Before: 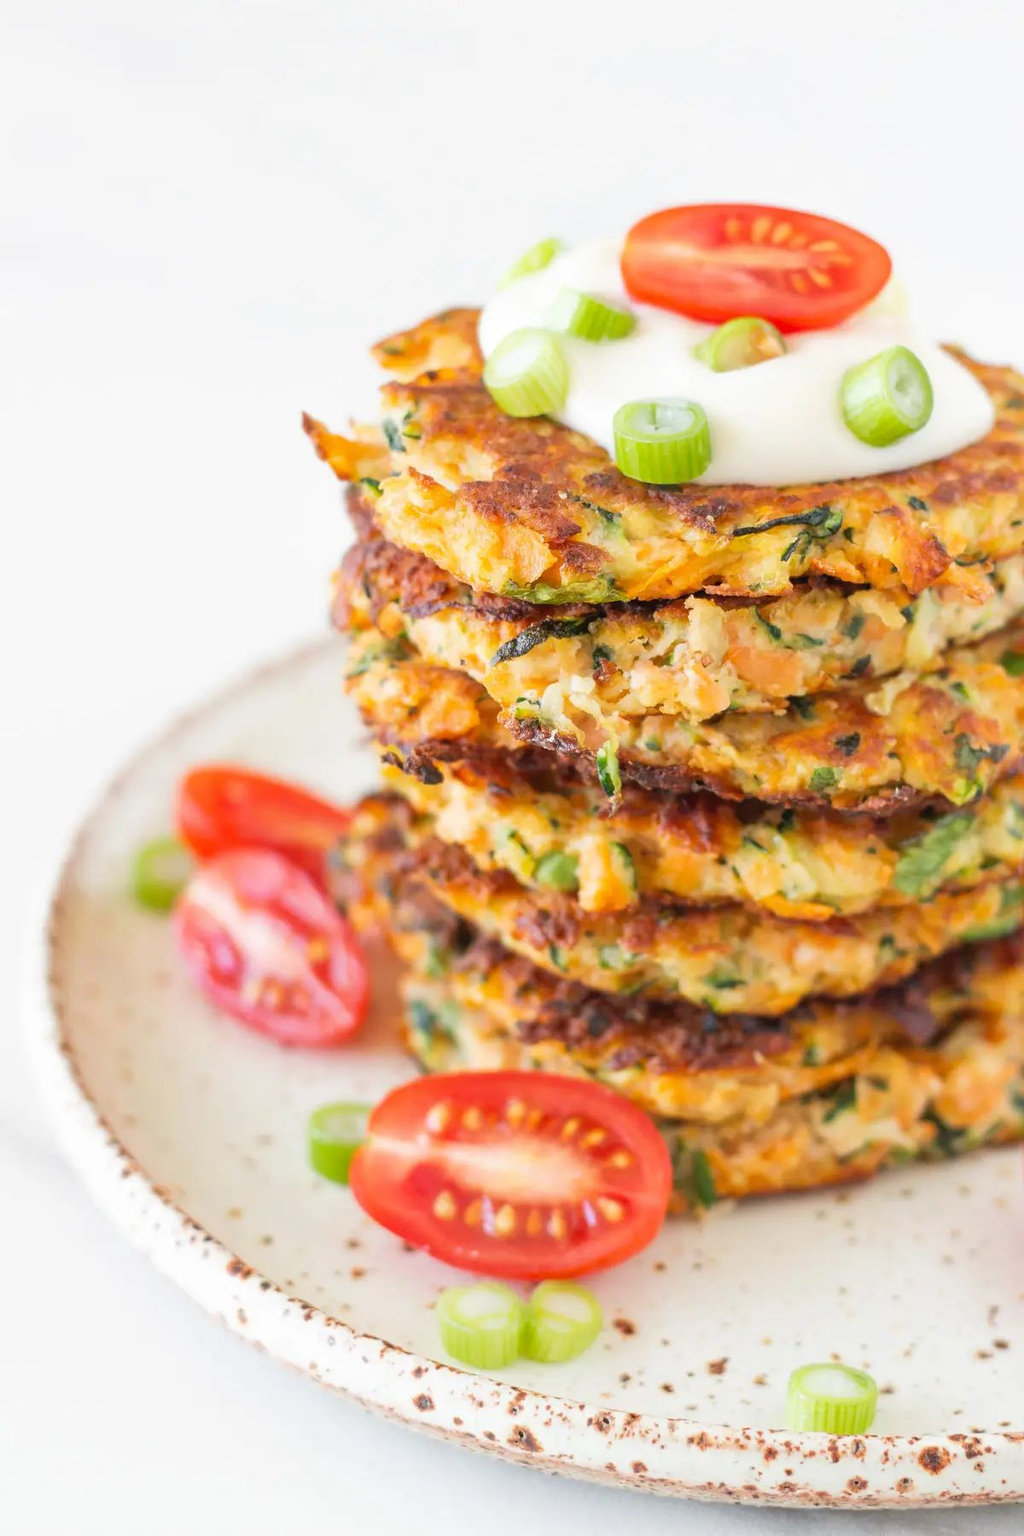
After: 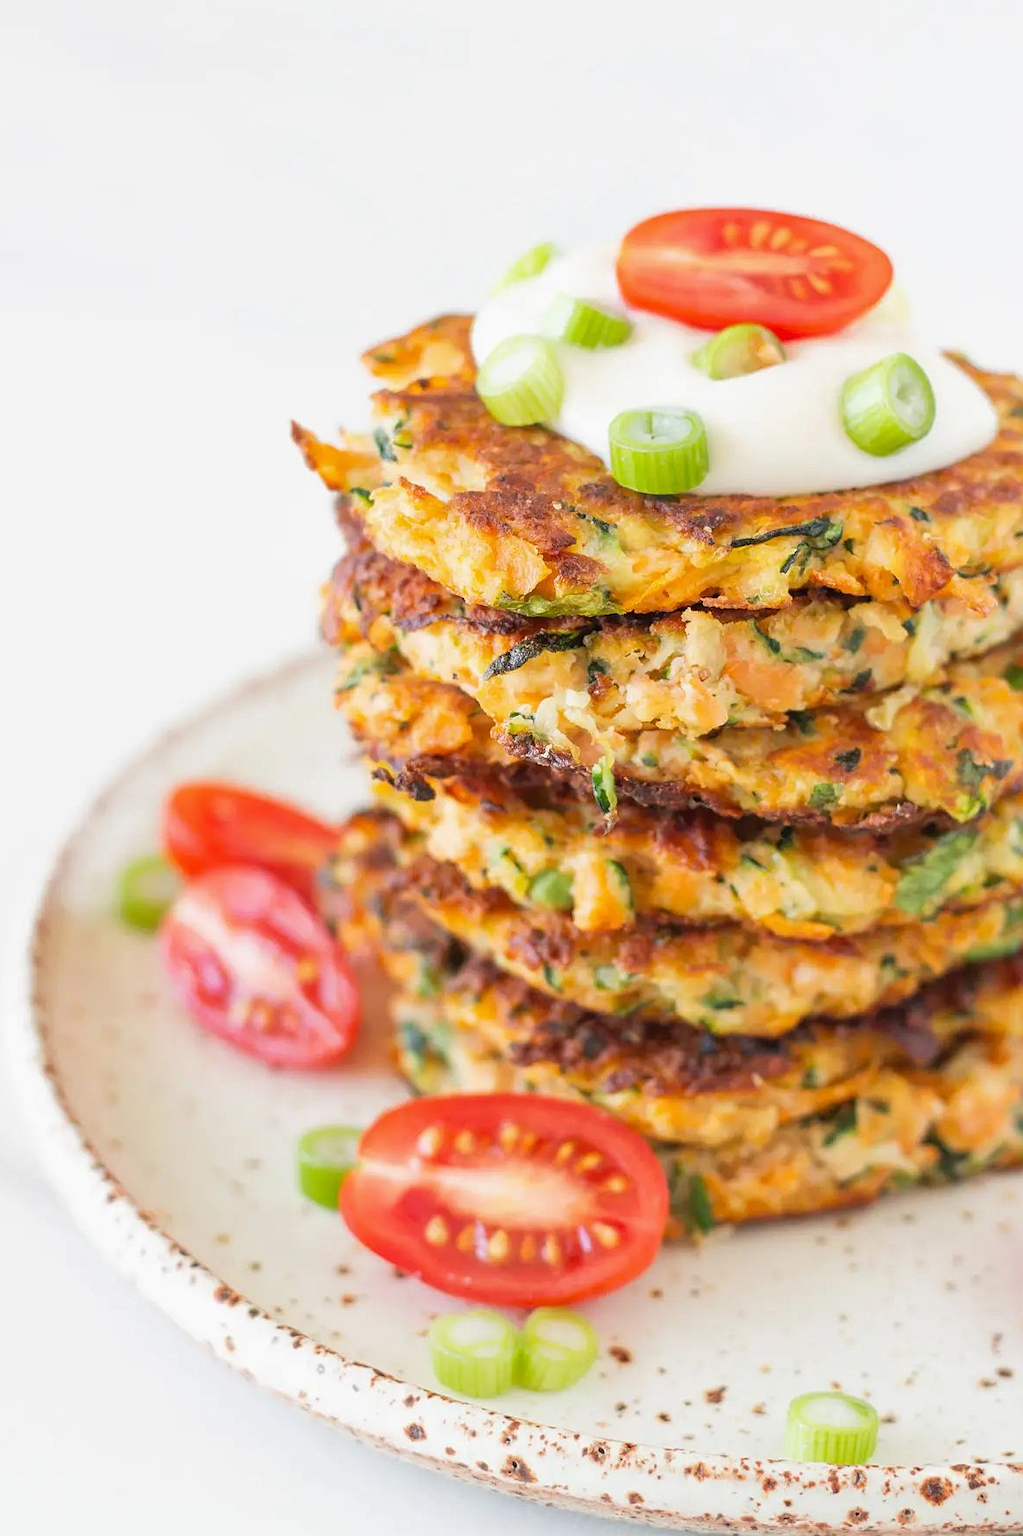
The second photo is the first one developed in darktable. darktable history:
exposure: exposure -0.05 EV
crop: left 1.743%, right 0.268%, bottom 2.011%
sharpen: radius 1.272, amount 0.305, threshold 0
